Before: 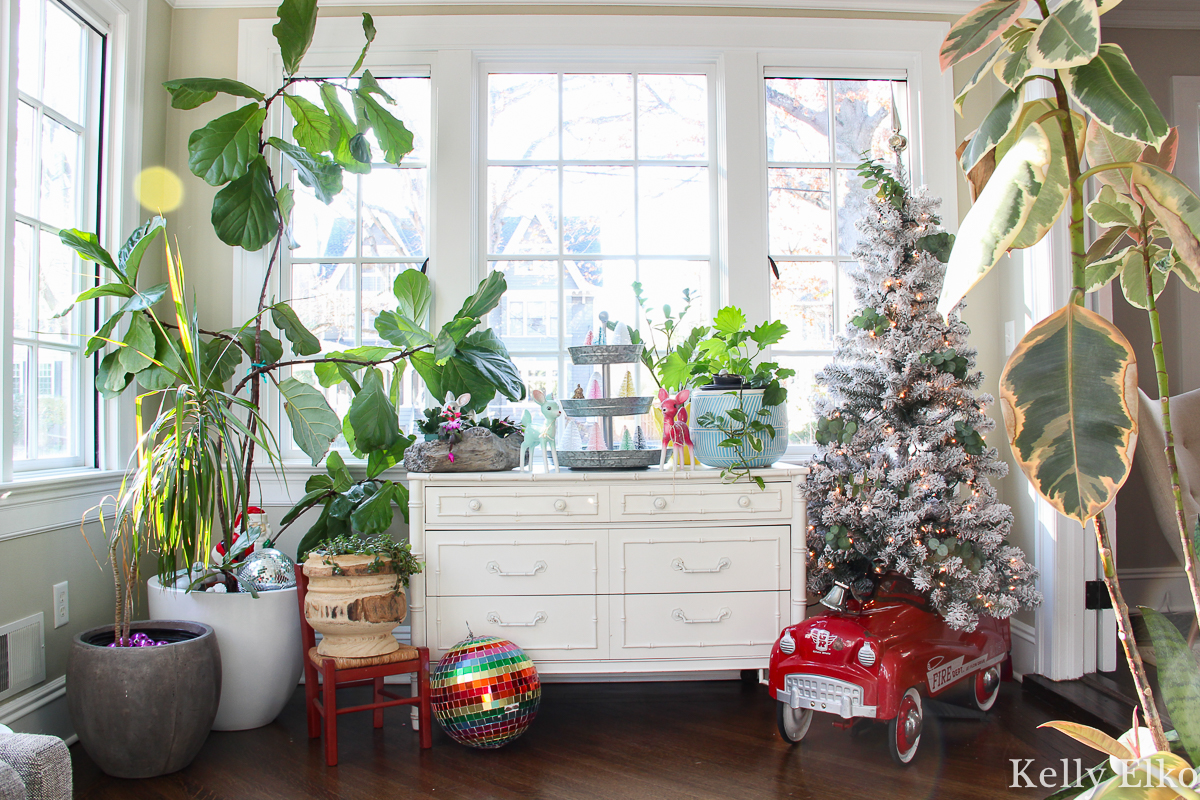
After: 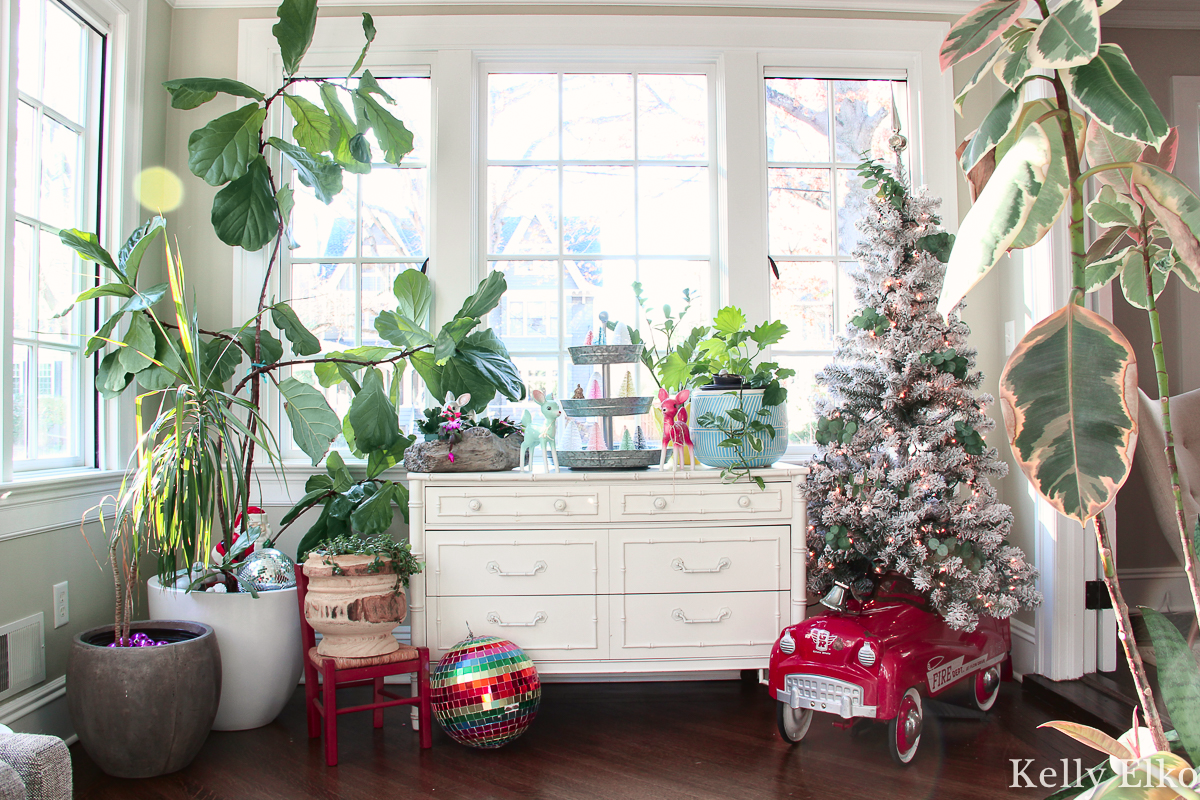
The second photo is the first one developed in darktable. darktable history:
tone curve: curves: ch0 [(0, 0.021) (0.059, 0.053) (0.197, 0.191) (0.32, 0.311) (0.495, 0.505) (0.725, 0.731) (0.89, 0.919) (1, 1)]; ch1 [(0, 0) (0.094, 0.081) (0.285, 0.299) (0.401, 0.424) (0.453, 0.439) (0.495, 0.496) (0.54, 0.55) (0.615, 0.637) (0.657, 0.683) (1, 1)]; ch2 [(0, 0) (0.257, 0.217) (0.43, 0.421) (0.498, 0.507) (0.547, 0.539) (0.595, 0.56) (0.644, 0.599) (1, 1)], color space Lab, independent channels, preserve colors none
